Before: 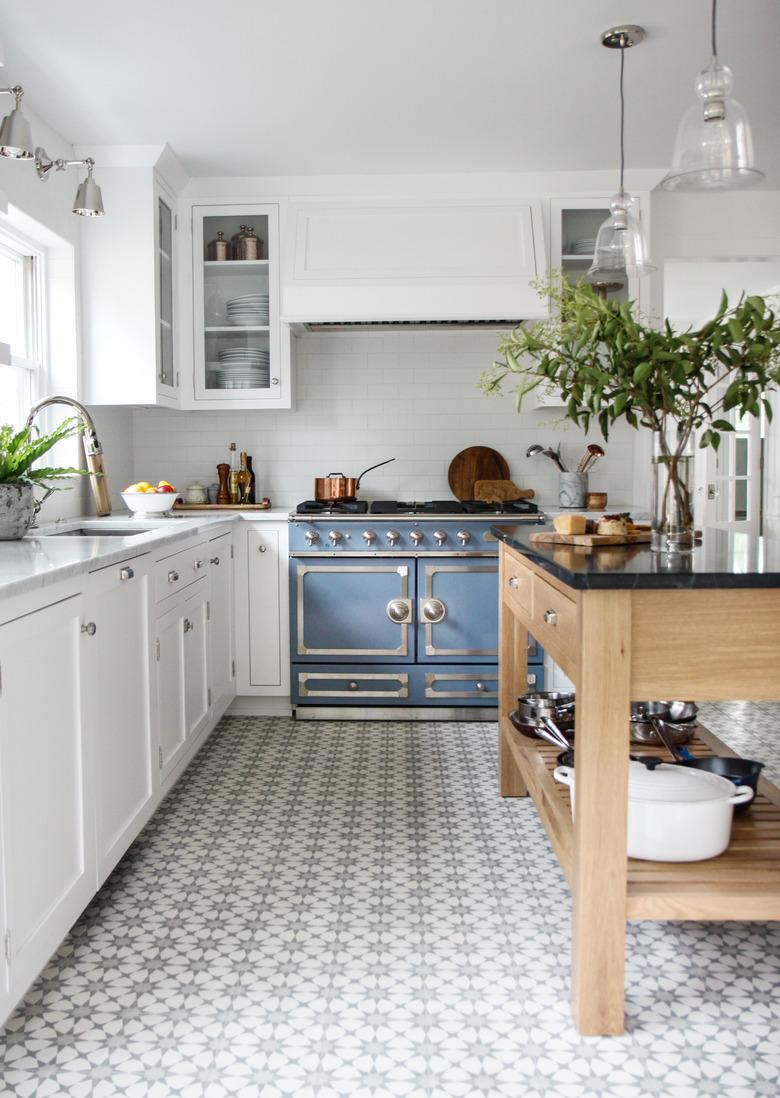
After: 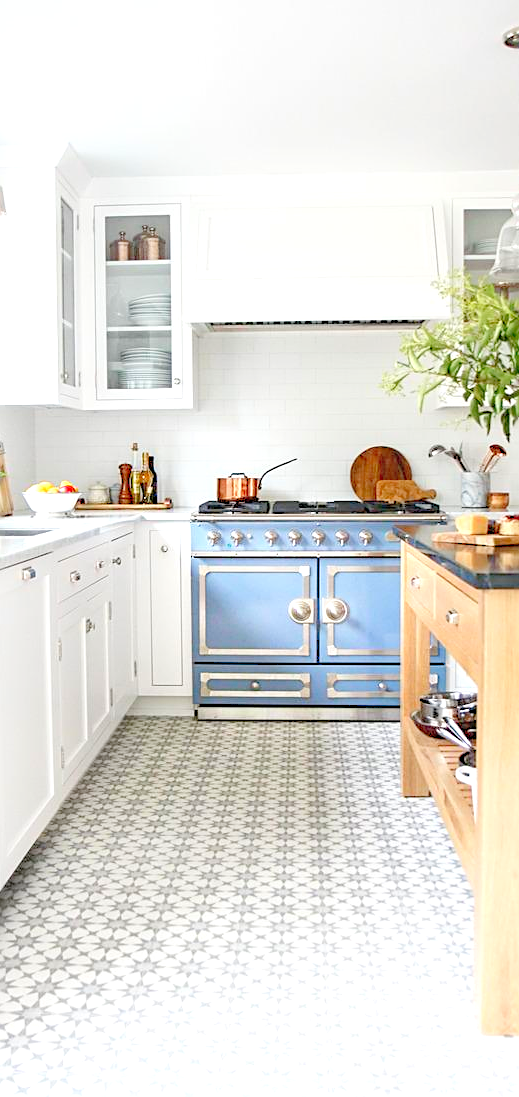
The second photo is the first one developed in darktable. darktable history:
sharpen: on, module defaults
levels: levels [0.008, 0.318, 0.836]
crop and rotate: left 12.673%, right 20.66%
